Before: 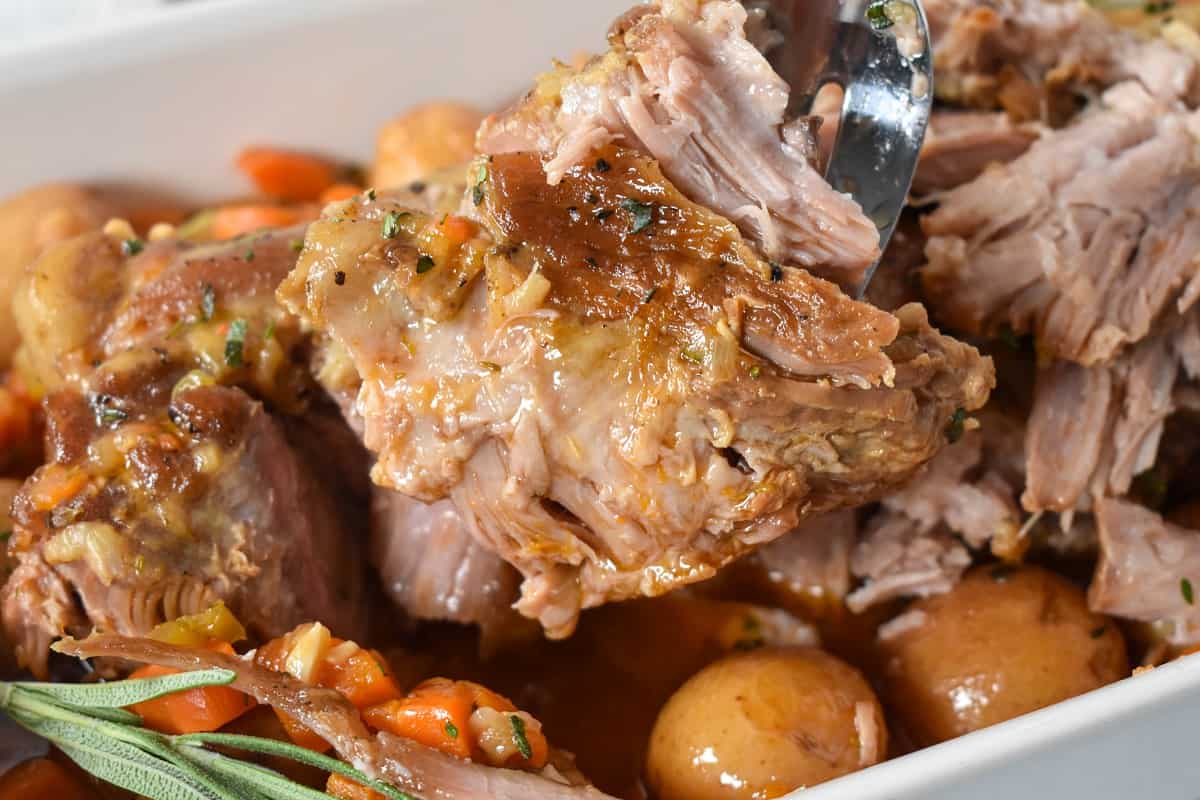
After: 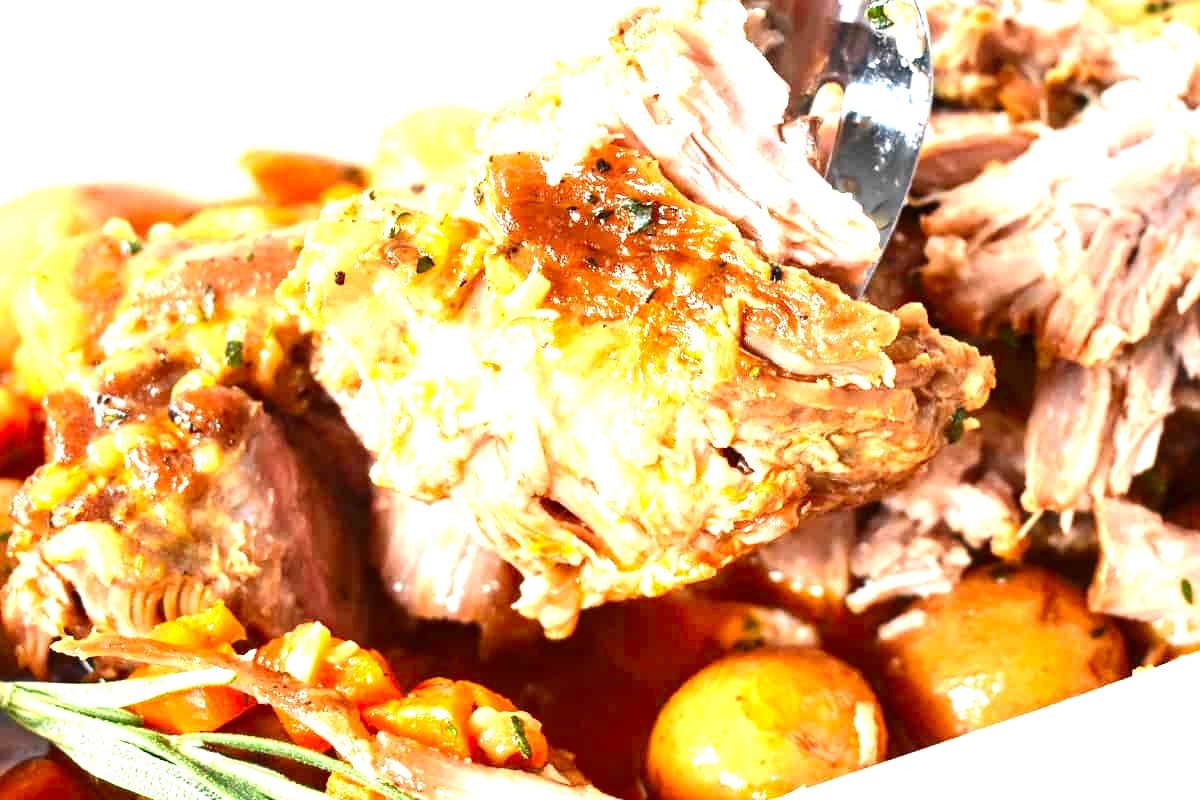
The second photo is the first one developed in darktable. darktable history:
exposure: black level correction 0, exposure 2 EV, compensate highlight preservation false
contrast brightness saturation: contrast 0.12, brightness -0.12, saturation 0.2
